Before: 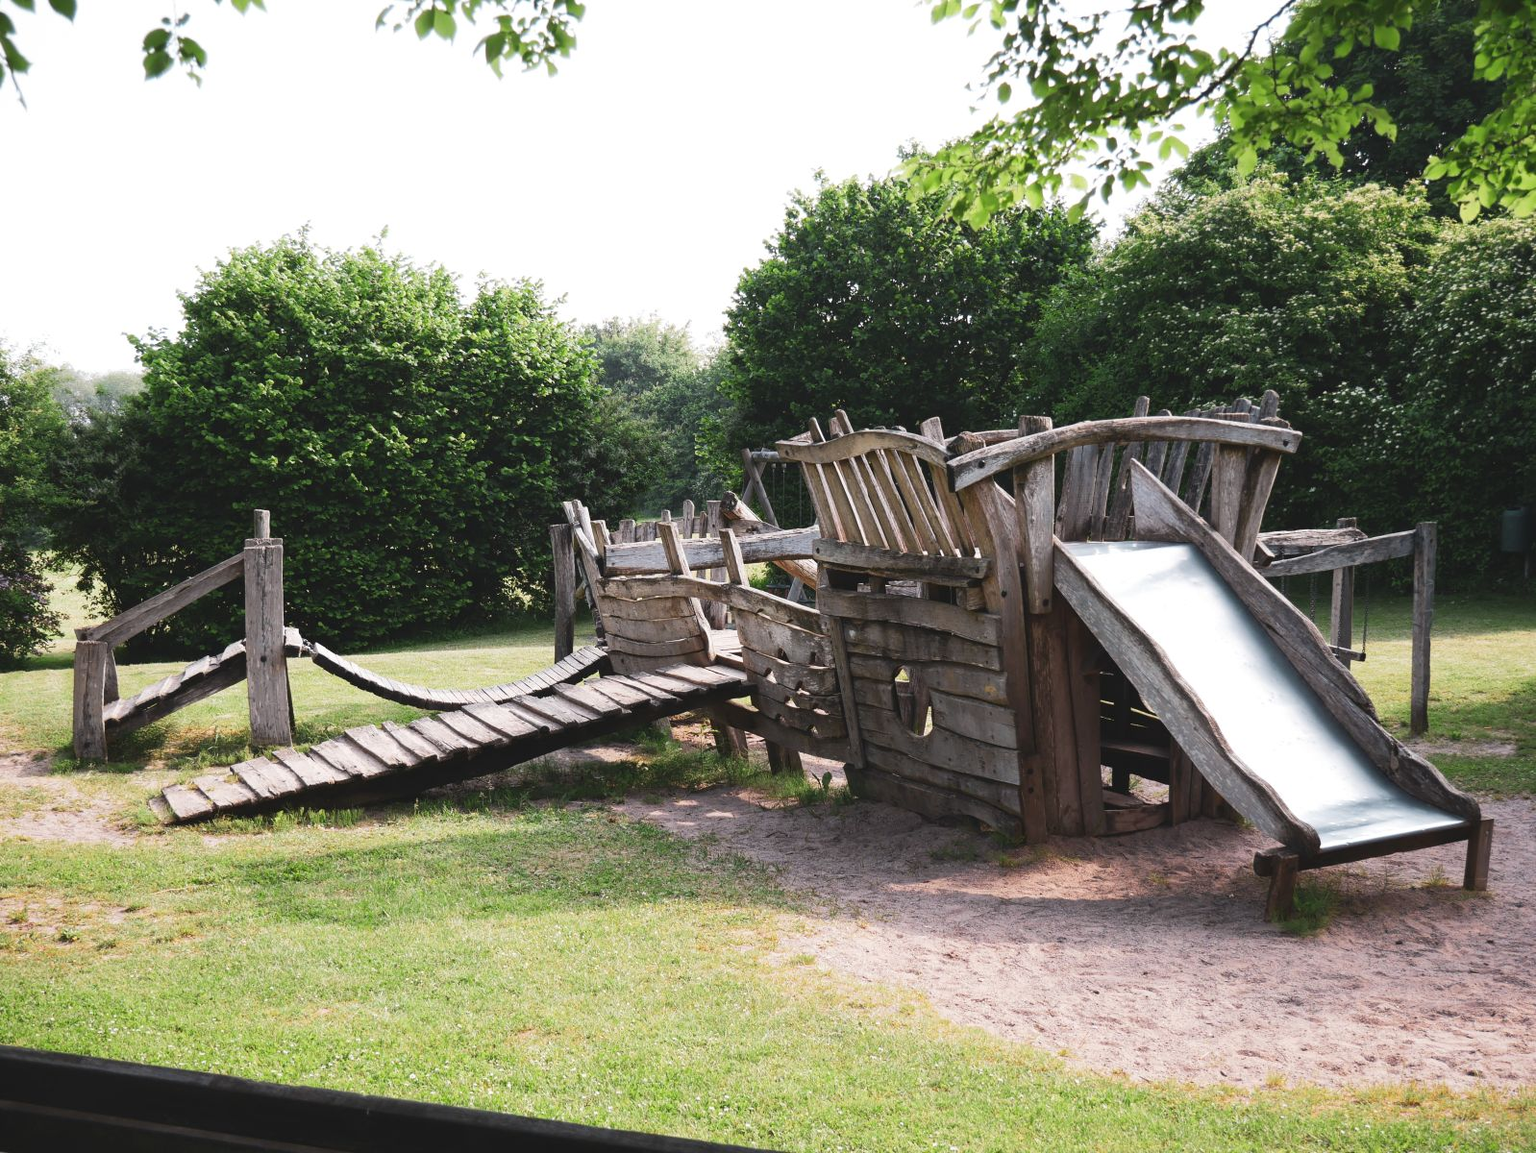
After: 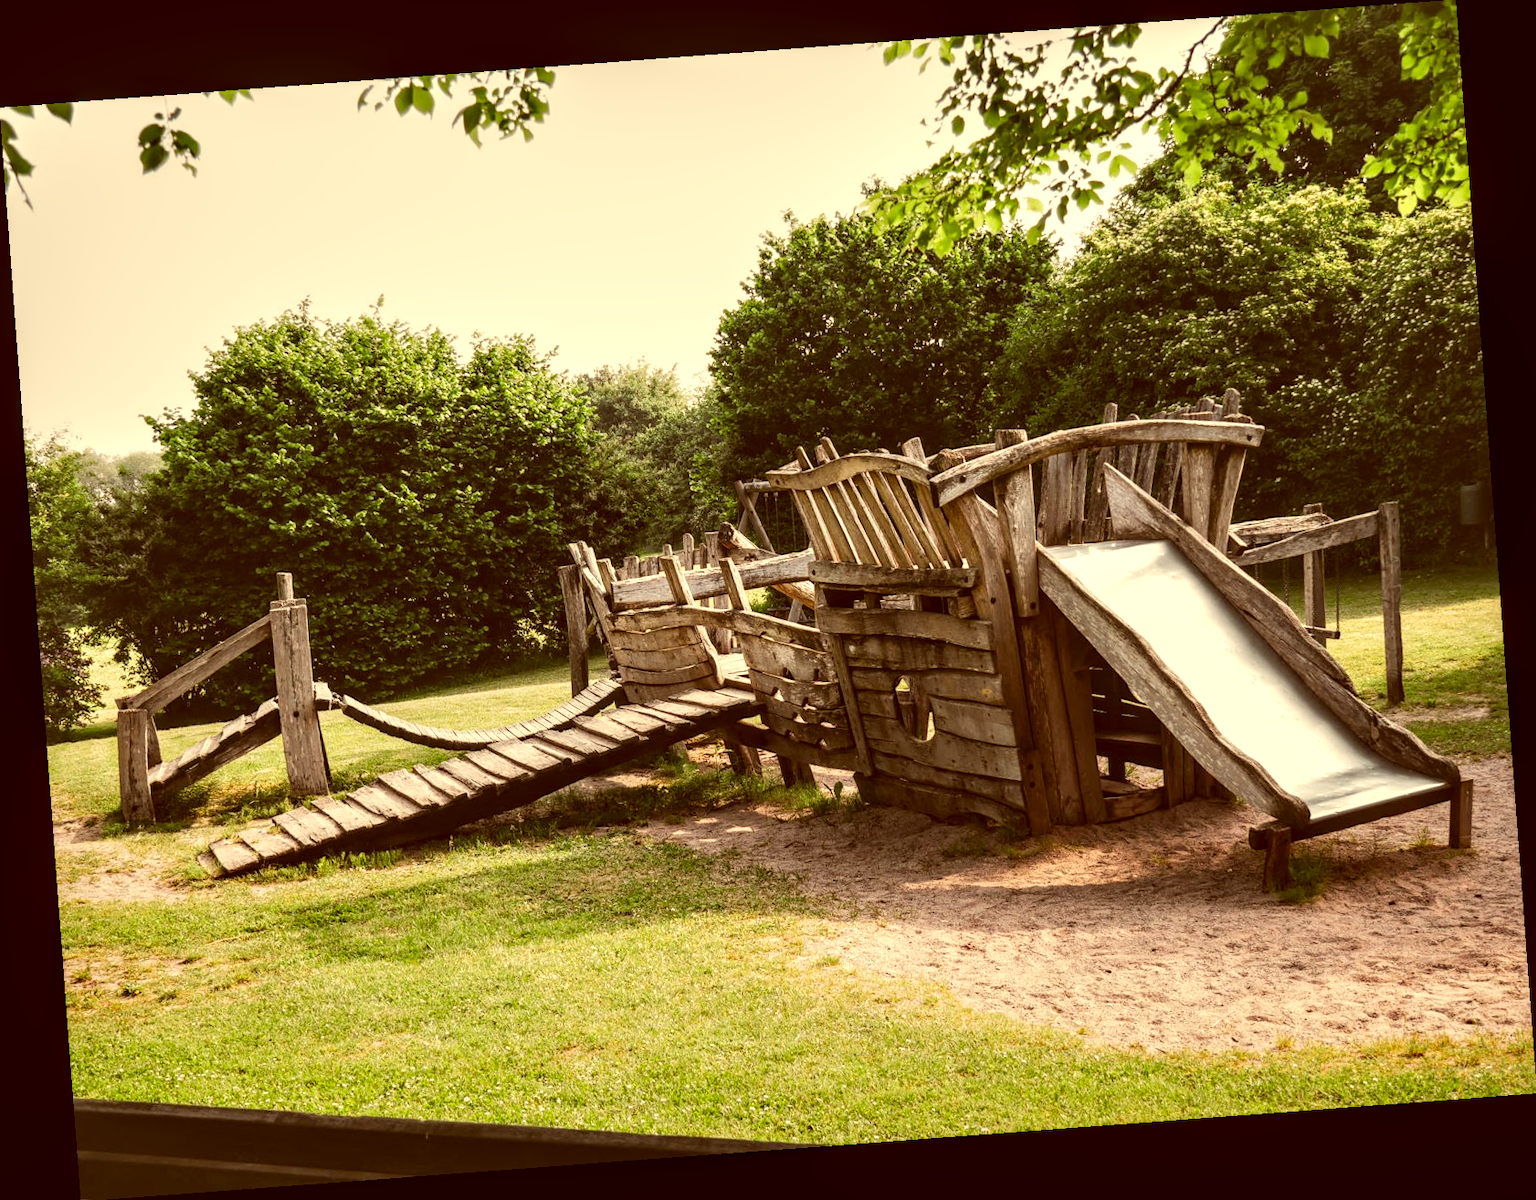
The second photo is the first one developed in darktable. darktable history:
local contrast: detail 154%
rotate and perspective: rotation -4.25°, automatic cropping off
color correction: highlights a* 1.12, highlights b* 24.26, shadows a* 15.58, shadows b* 24.26
